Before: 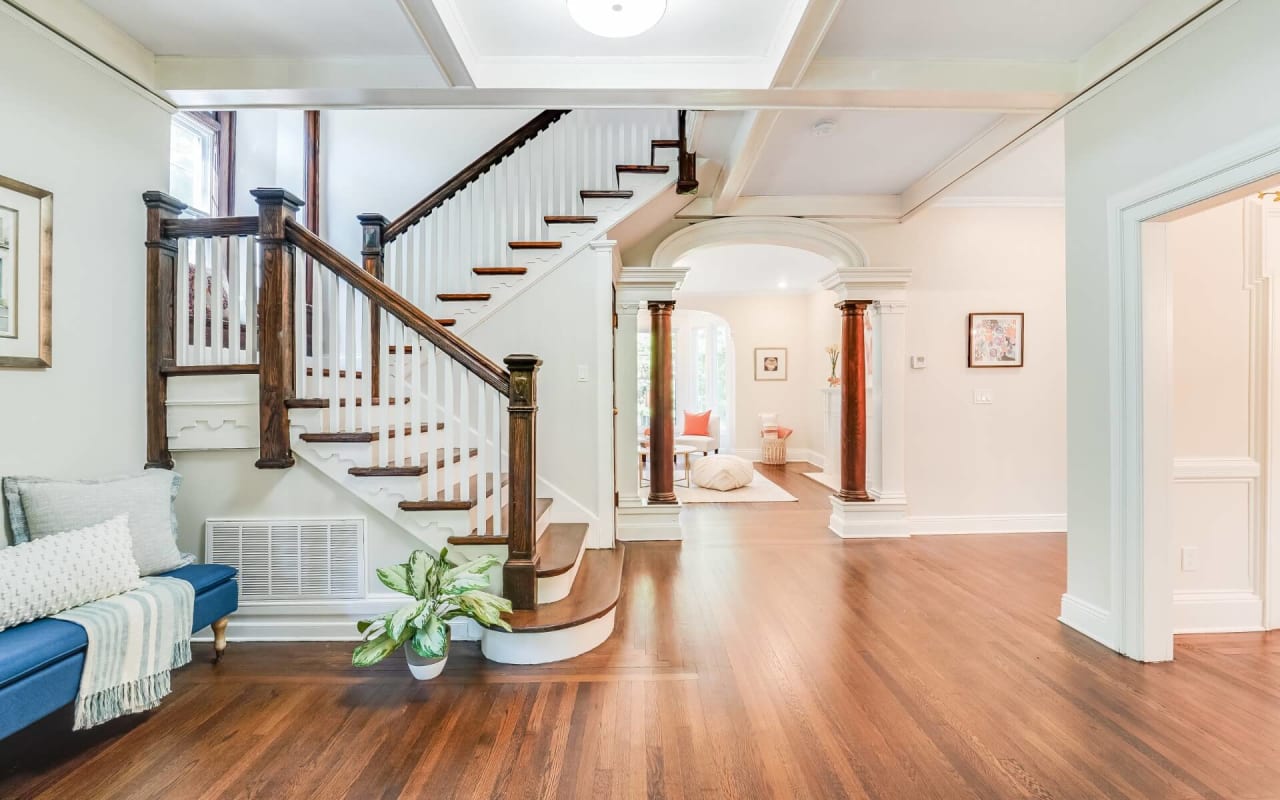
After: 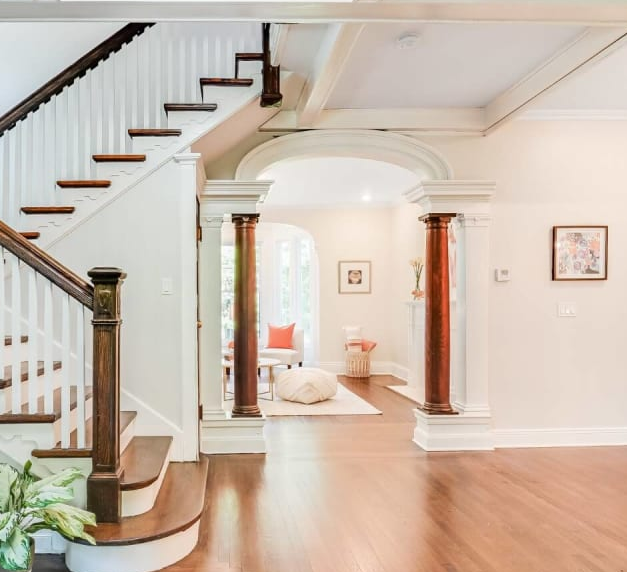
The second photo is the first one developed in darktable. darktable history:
crop: left 32.546%, top 10.986%, right 18.401%, bottom 17.396%
